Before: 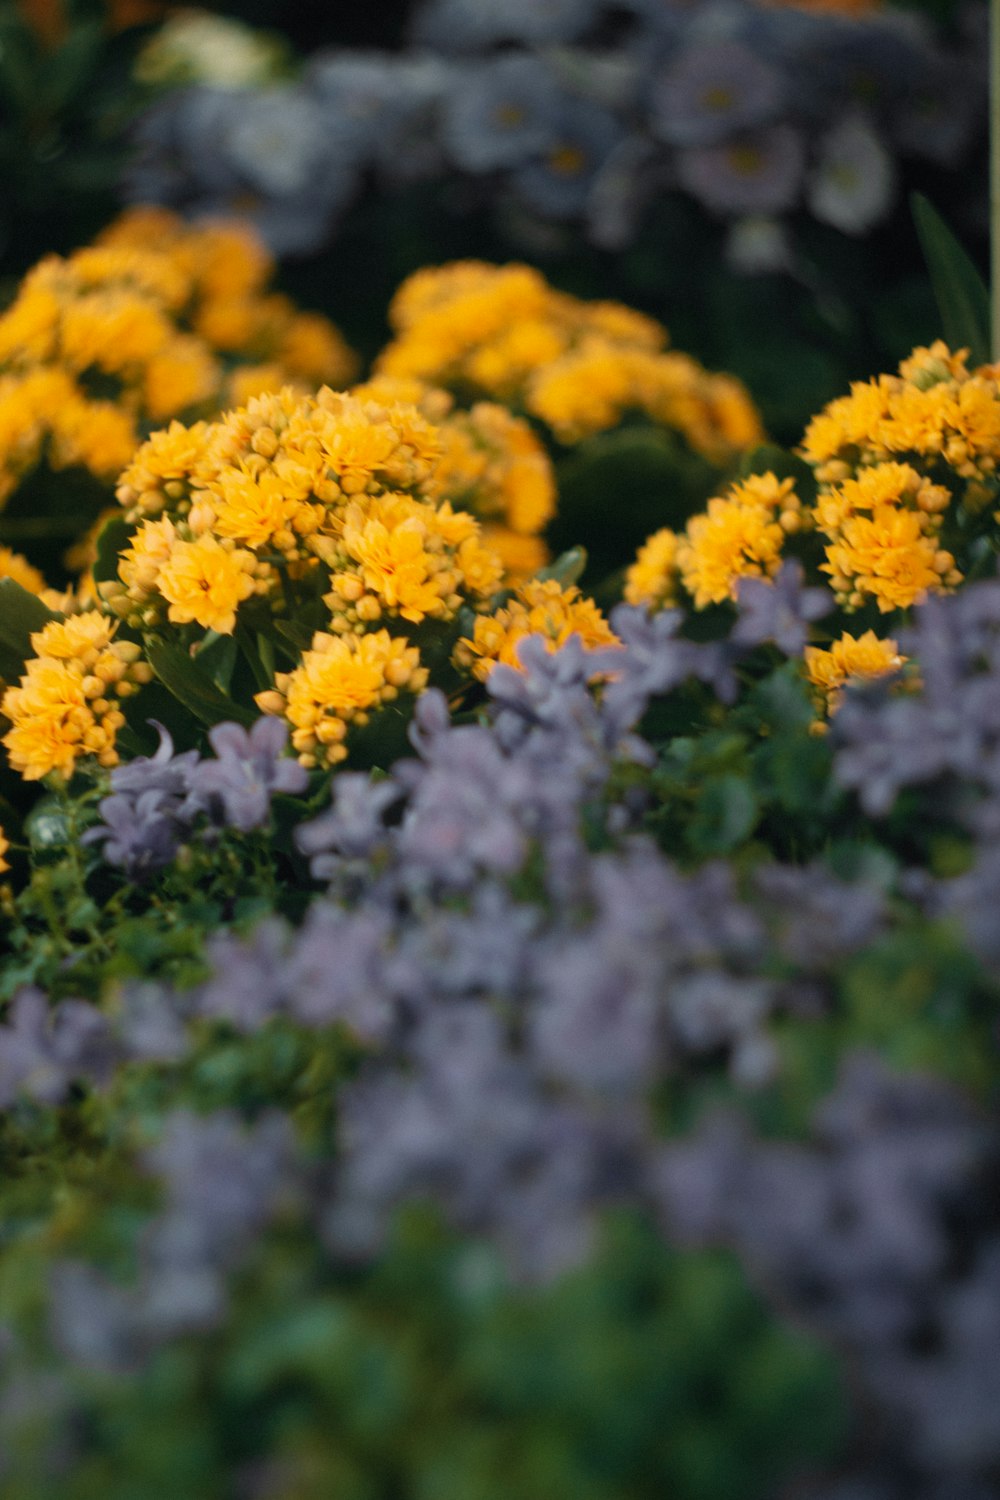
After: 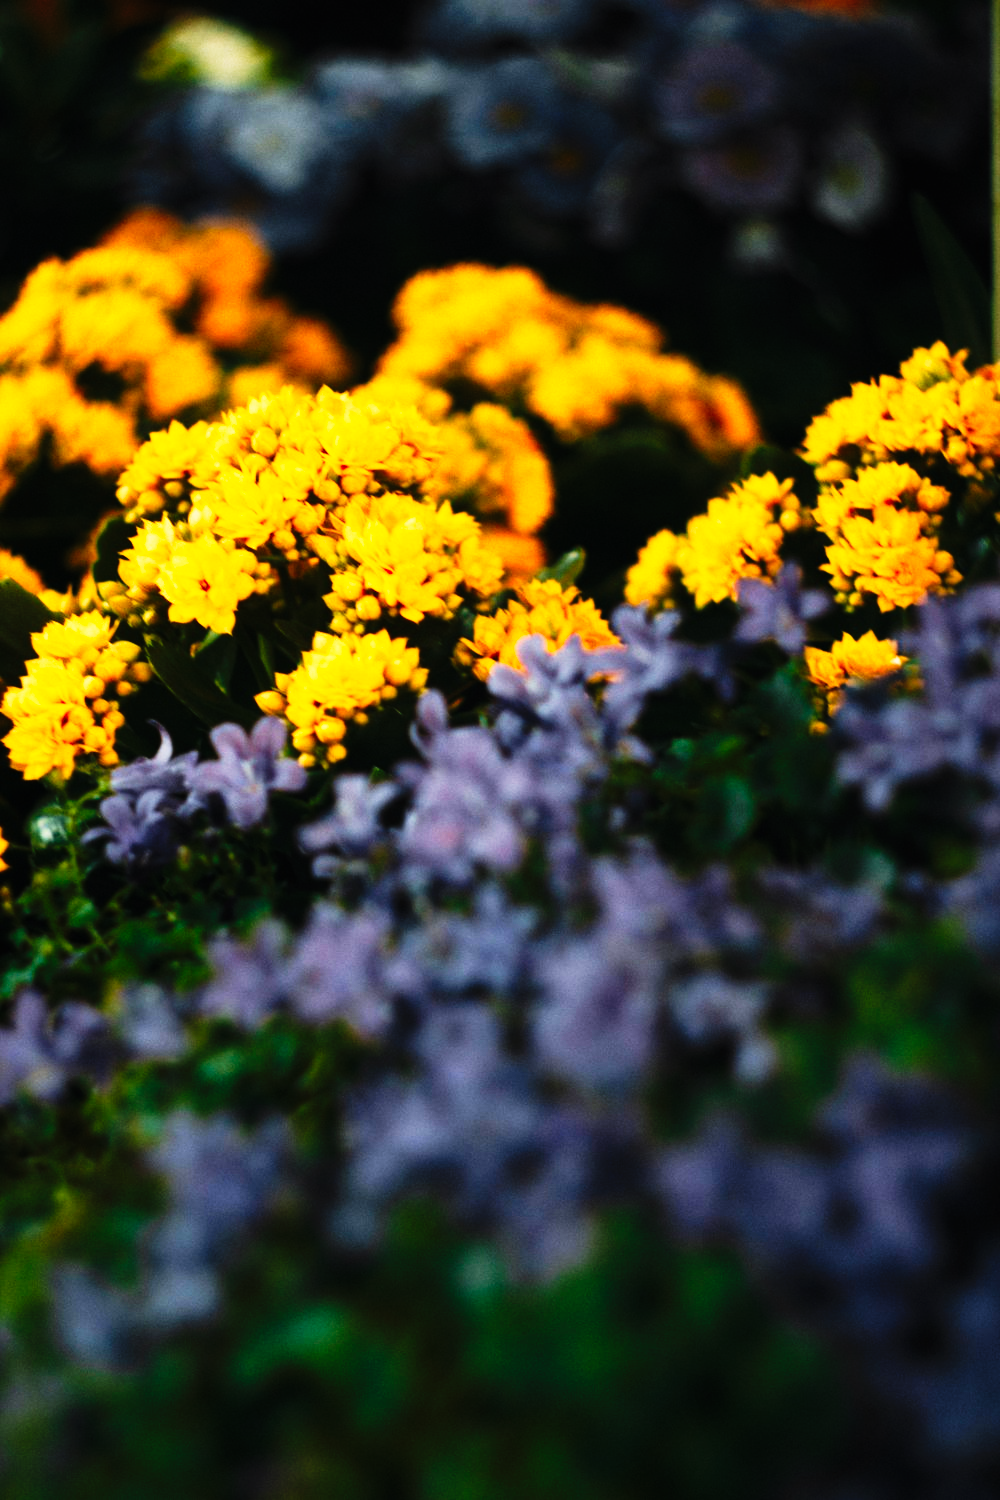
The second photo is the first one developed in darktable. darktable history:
tone curve: curves: ch0 [(0, 0) (0.003, 0.003) (0.011, 0.006) (0.025, 0.01) (0.044, 0.015) (0.069, 0.02) (0.1, 0.027) (0.136, 0.036) (0.177, 0.05) (0.224, 0.07) (0.277, 0.12) (0.335, 0.208) (0.399, 0.334) (0.468, 0.473) (0.543, 0.636) (0.623, 0.795) (0.709, 0.907) (0.801, 0.97) (0.898, 0.989) (1, 1)], preserve colors none
